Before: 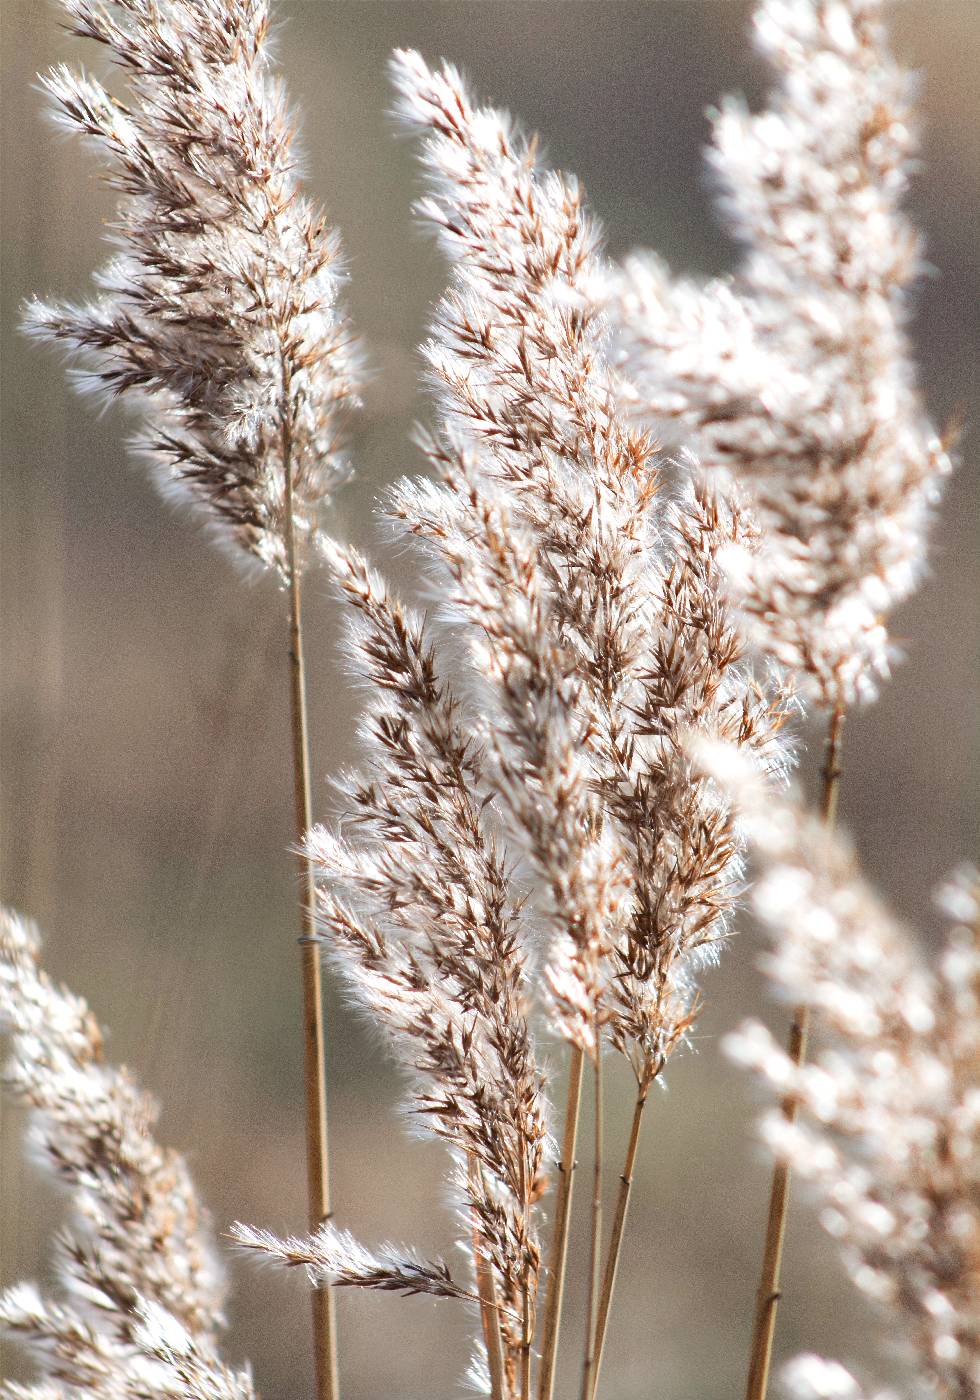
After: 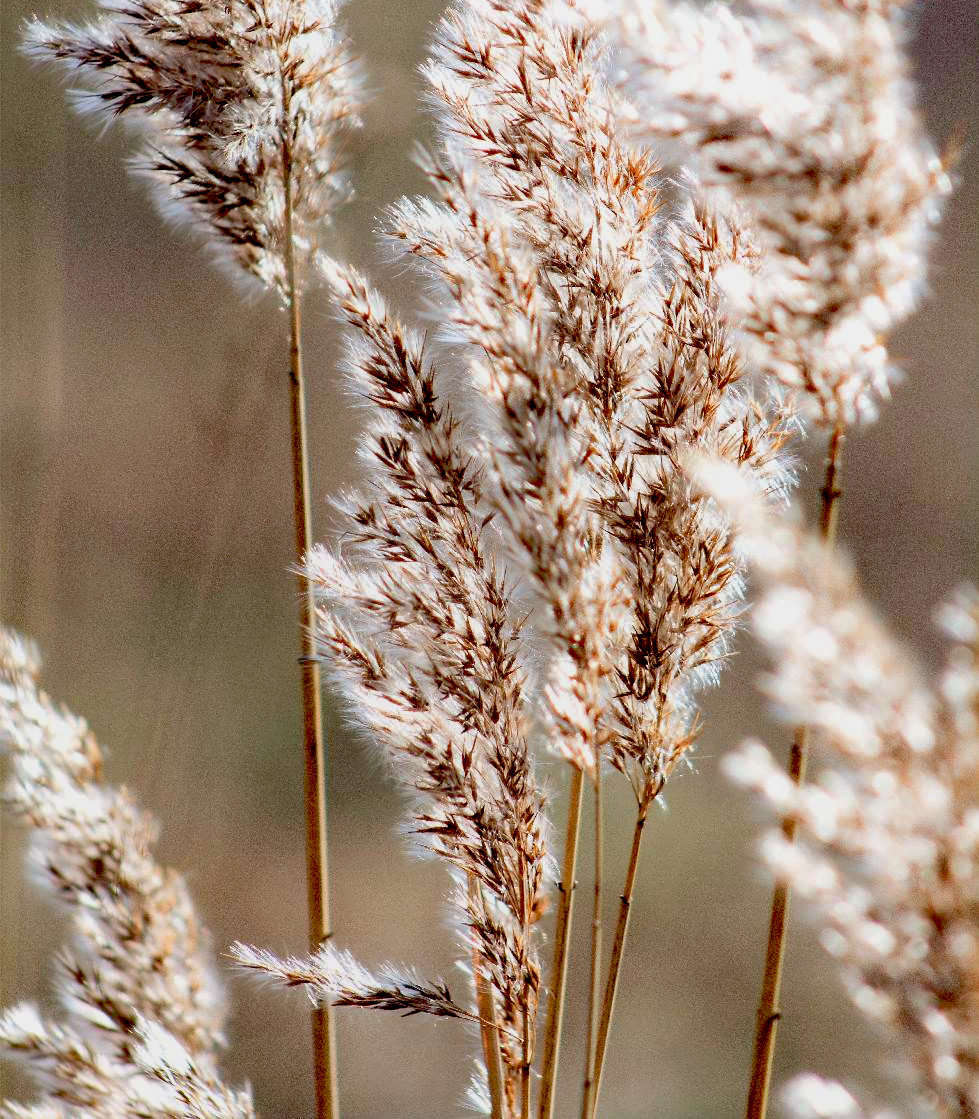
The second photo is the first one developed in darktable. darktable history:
exposure: black level correction 0.055, exposure -0.034 EV, compensate exposure bias true, compensate highlight preservation false
crop and rotate: top 20.033%
local contrast: highlights 69%, shadows 64%, detail 84%, midtone range 0.327
velvia: strength 16.59%
